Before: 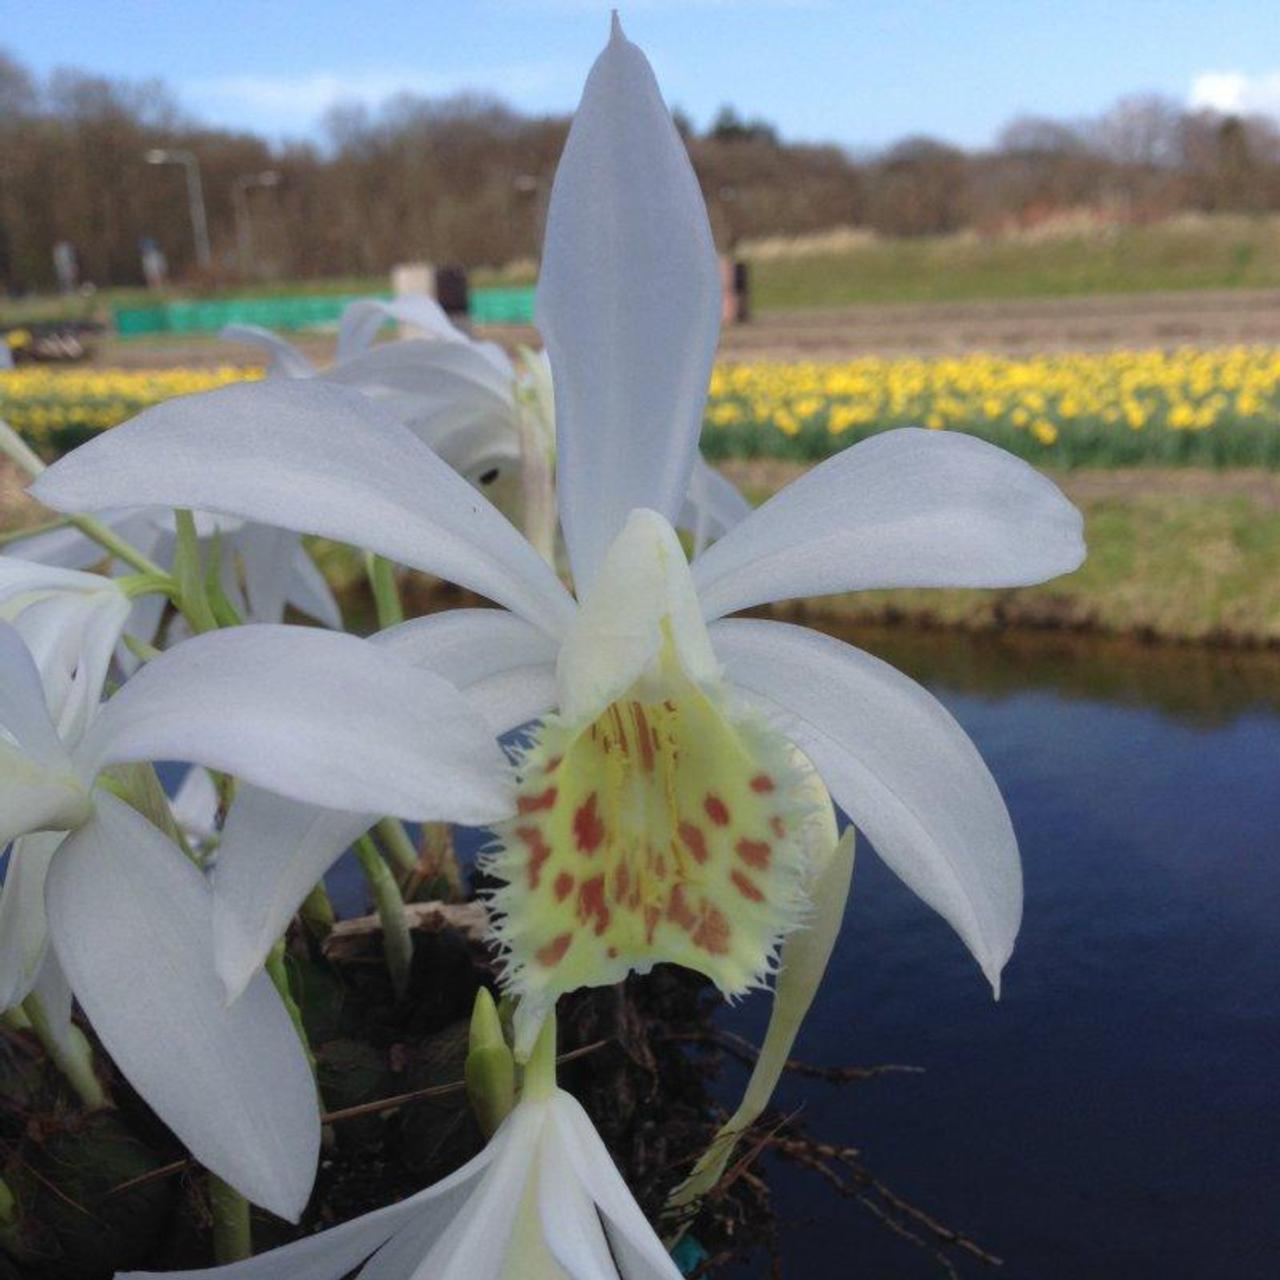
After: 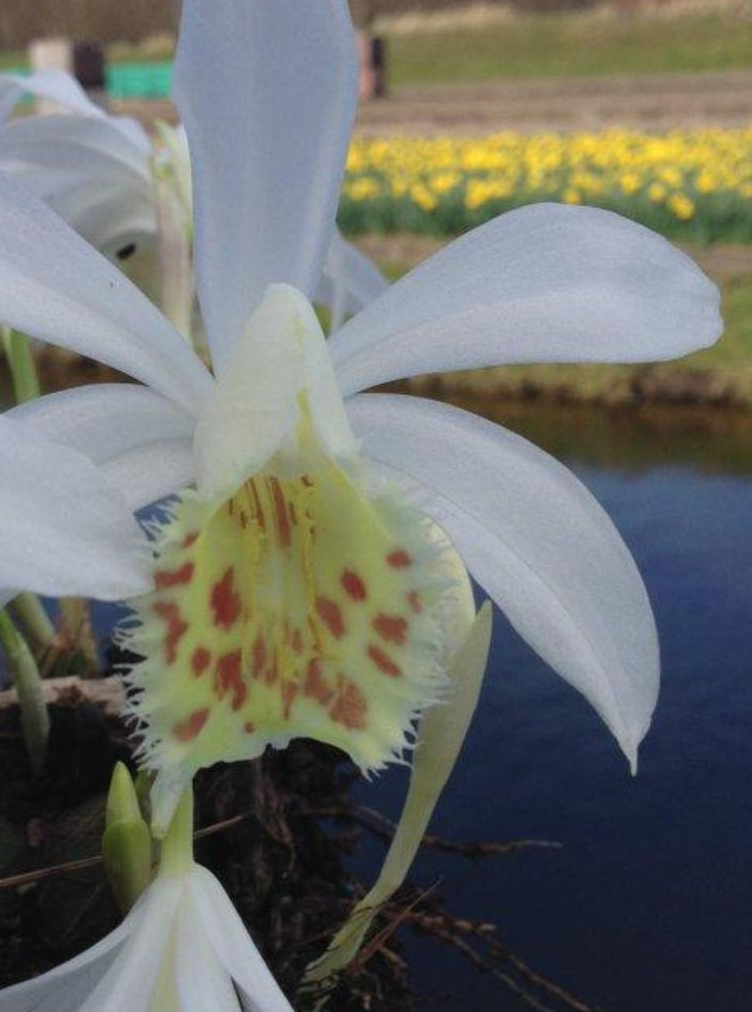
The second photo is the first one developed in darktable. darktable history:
crop and rotate: left 28.427%, top 17.607%, right 12.753%, bottom 3.306%
